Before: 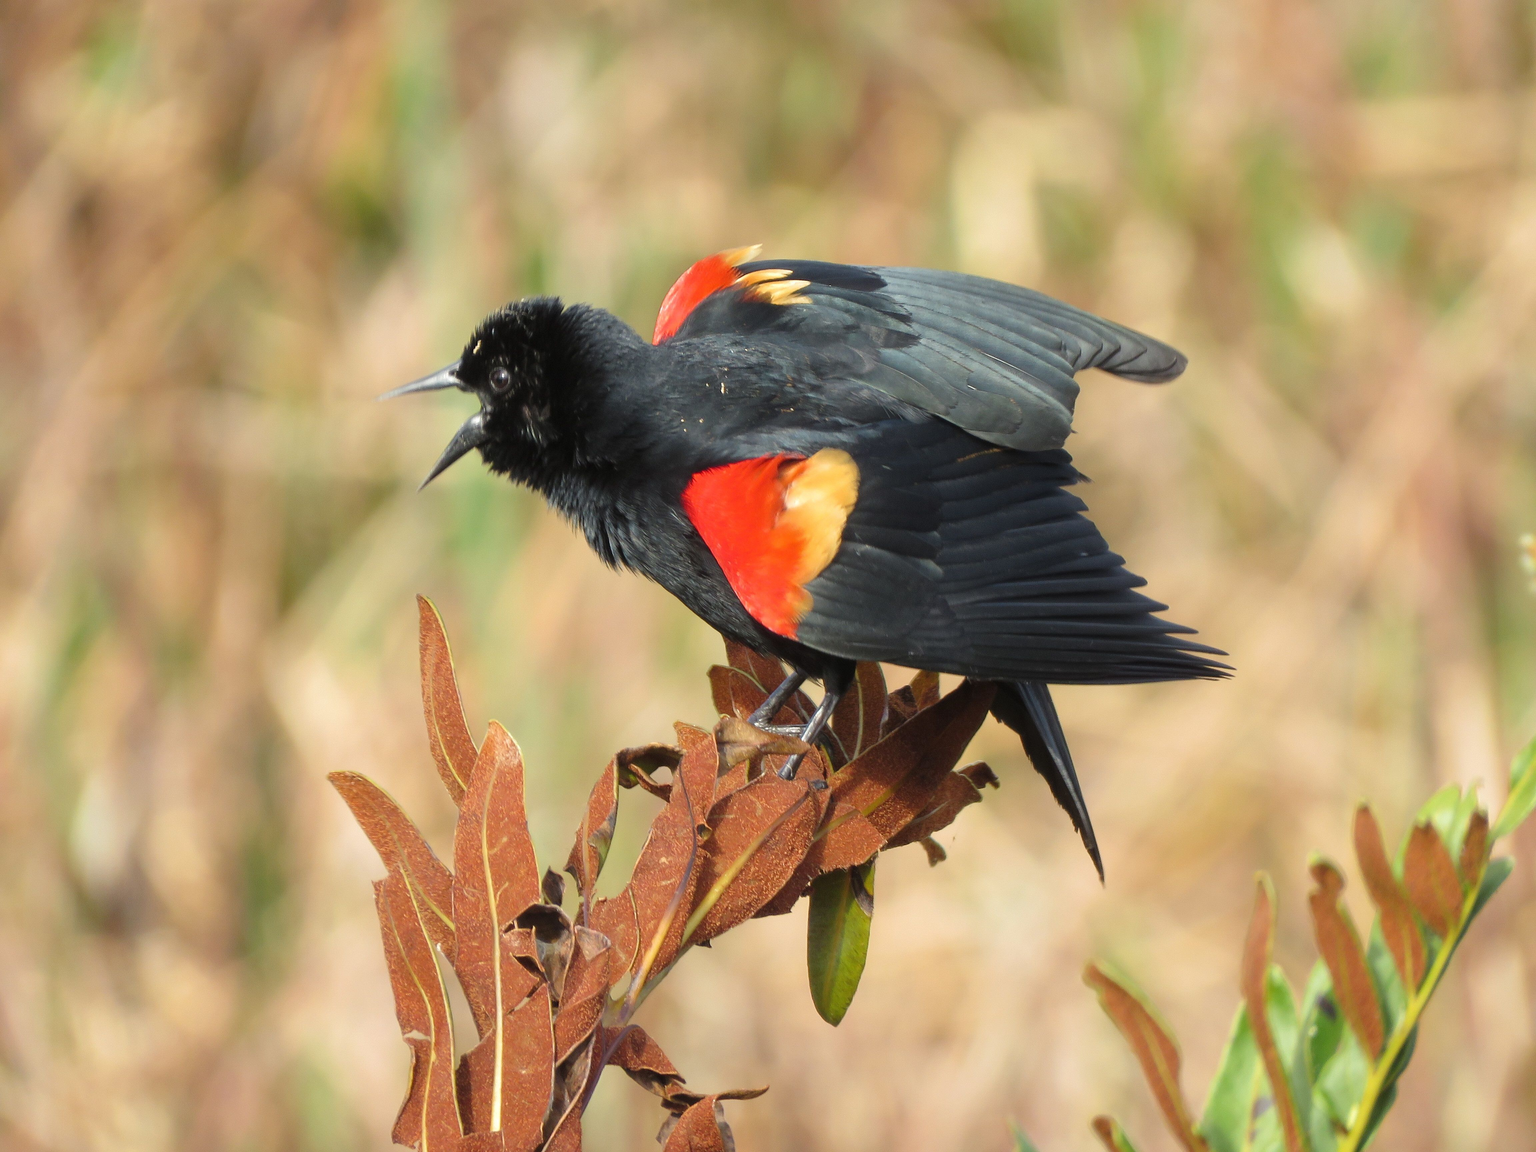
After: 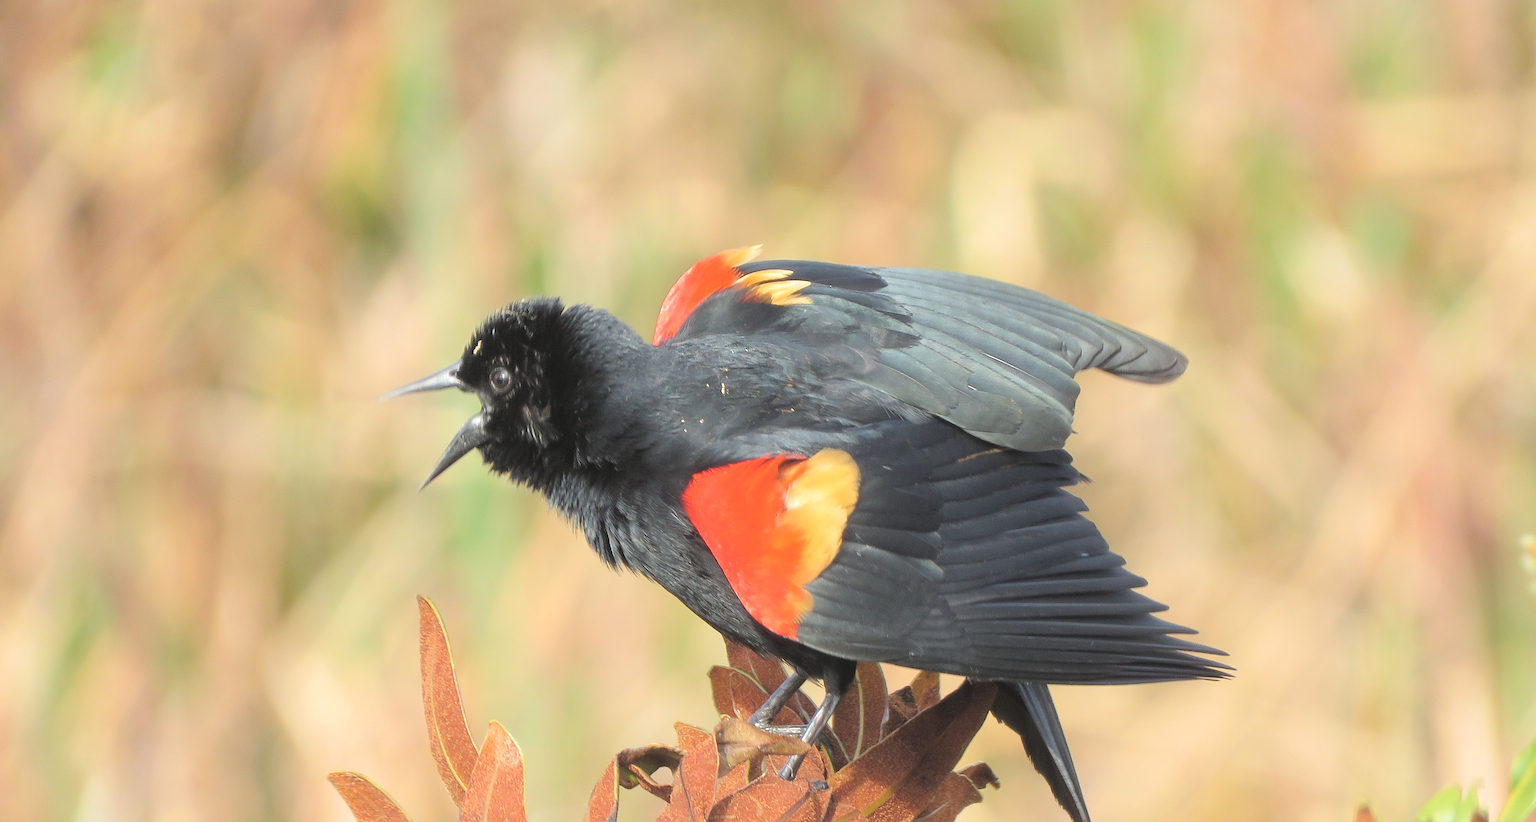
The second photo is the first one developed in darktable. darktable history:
contrast brightness saturation: brightness 0.28
crop: bottom 28.576%
sharpen: on, module defaults
